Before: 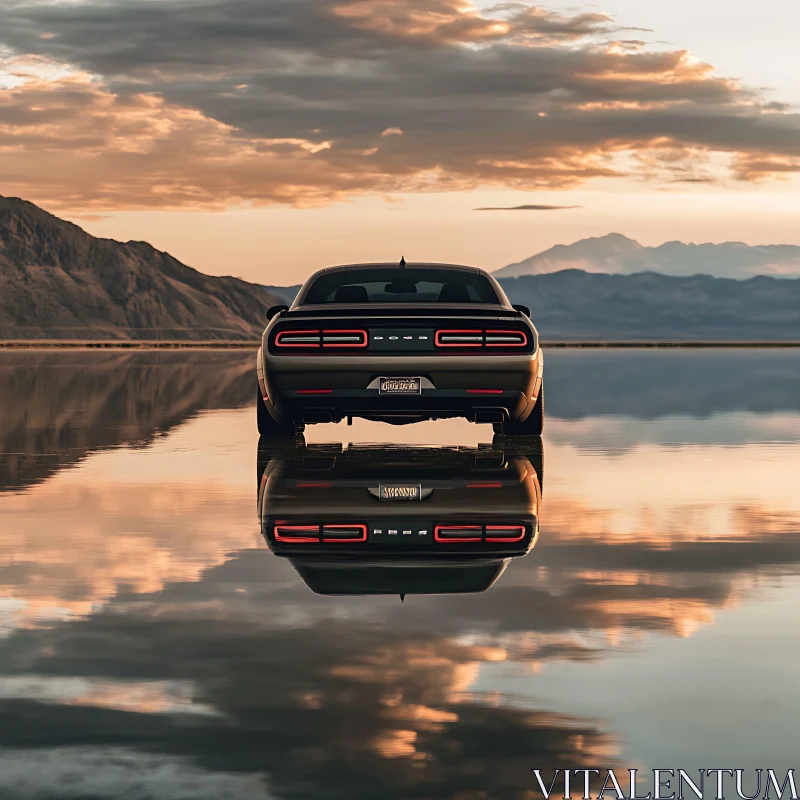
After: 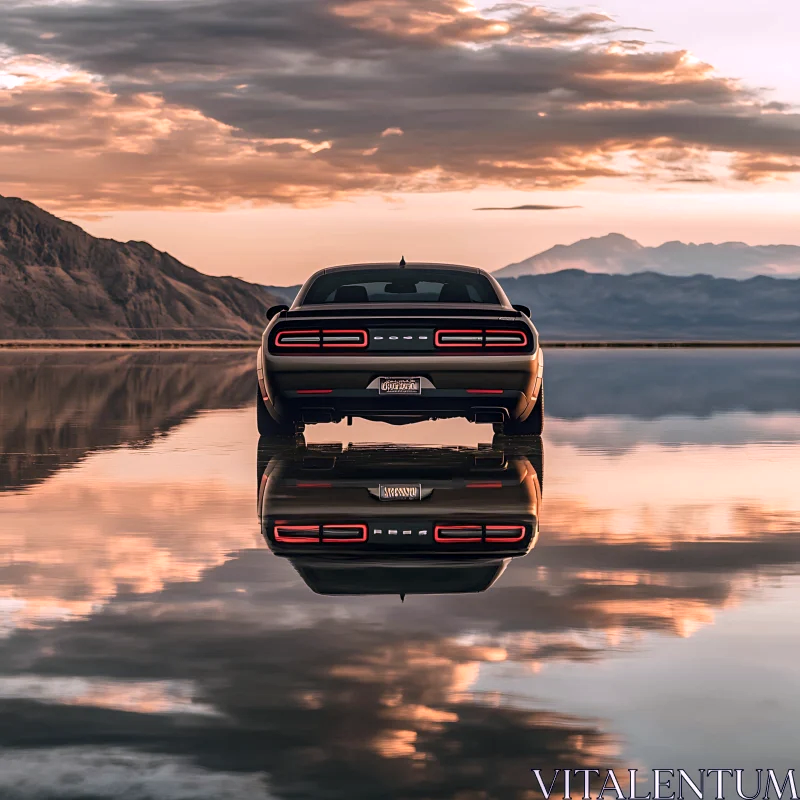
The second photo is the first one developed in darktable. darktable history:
local contrast: detail 130%
white balance: red 1.05, blue 1.072
